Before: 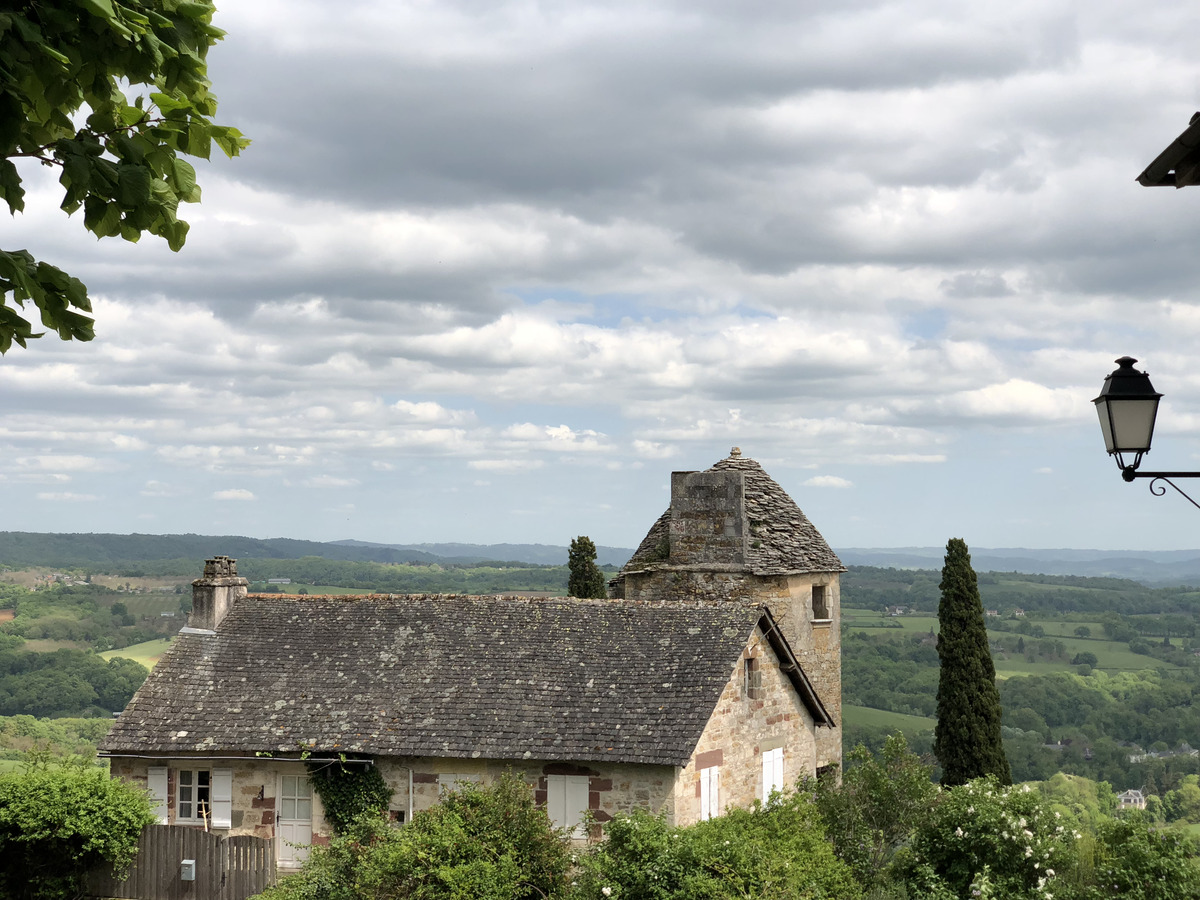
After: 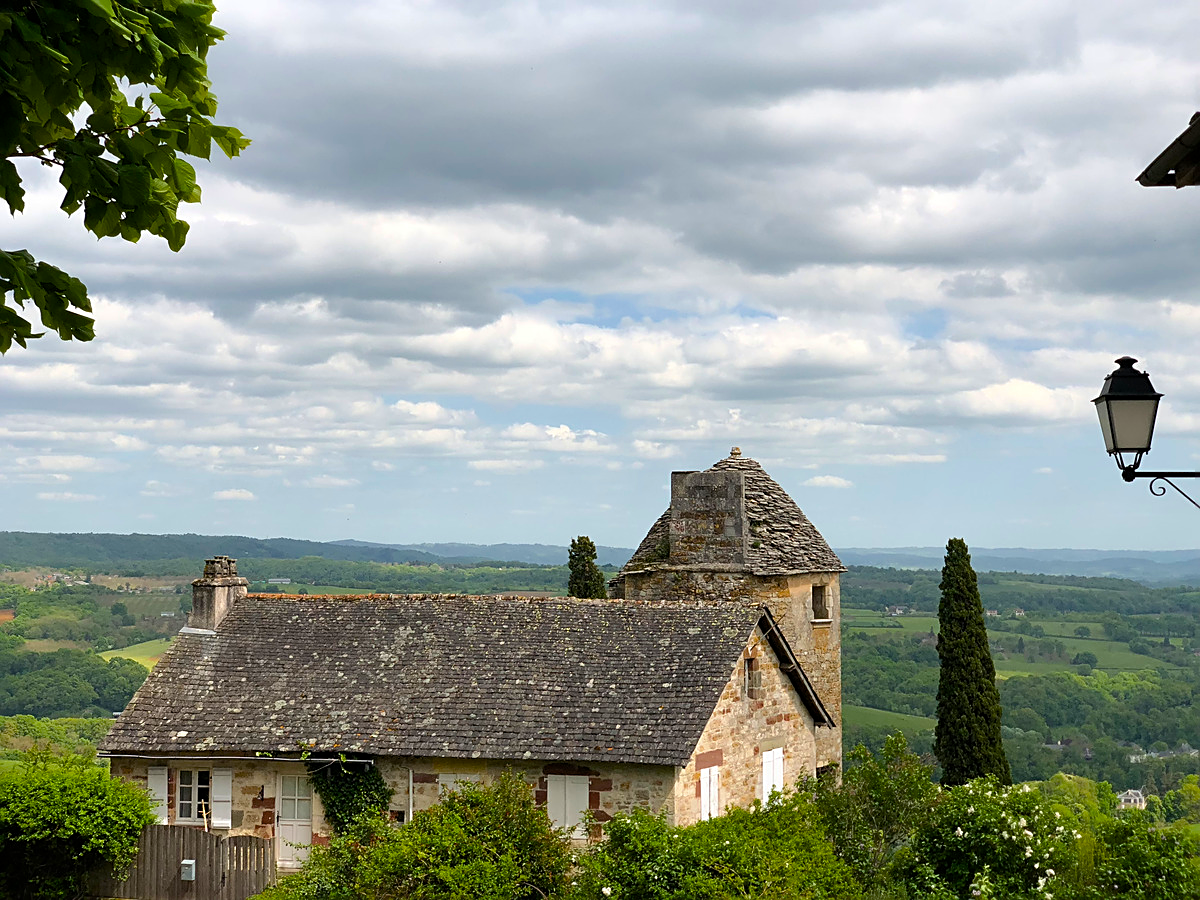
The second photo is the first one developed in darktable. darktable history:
sharpen: on, module defaults
color balance rgb: perceptual saturation grading › global saturation 29.415%, saturation formula JzAzBz (2021)
